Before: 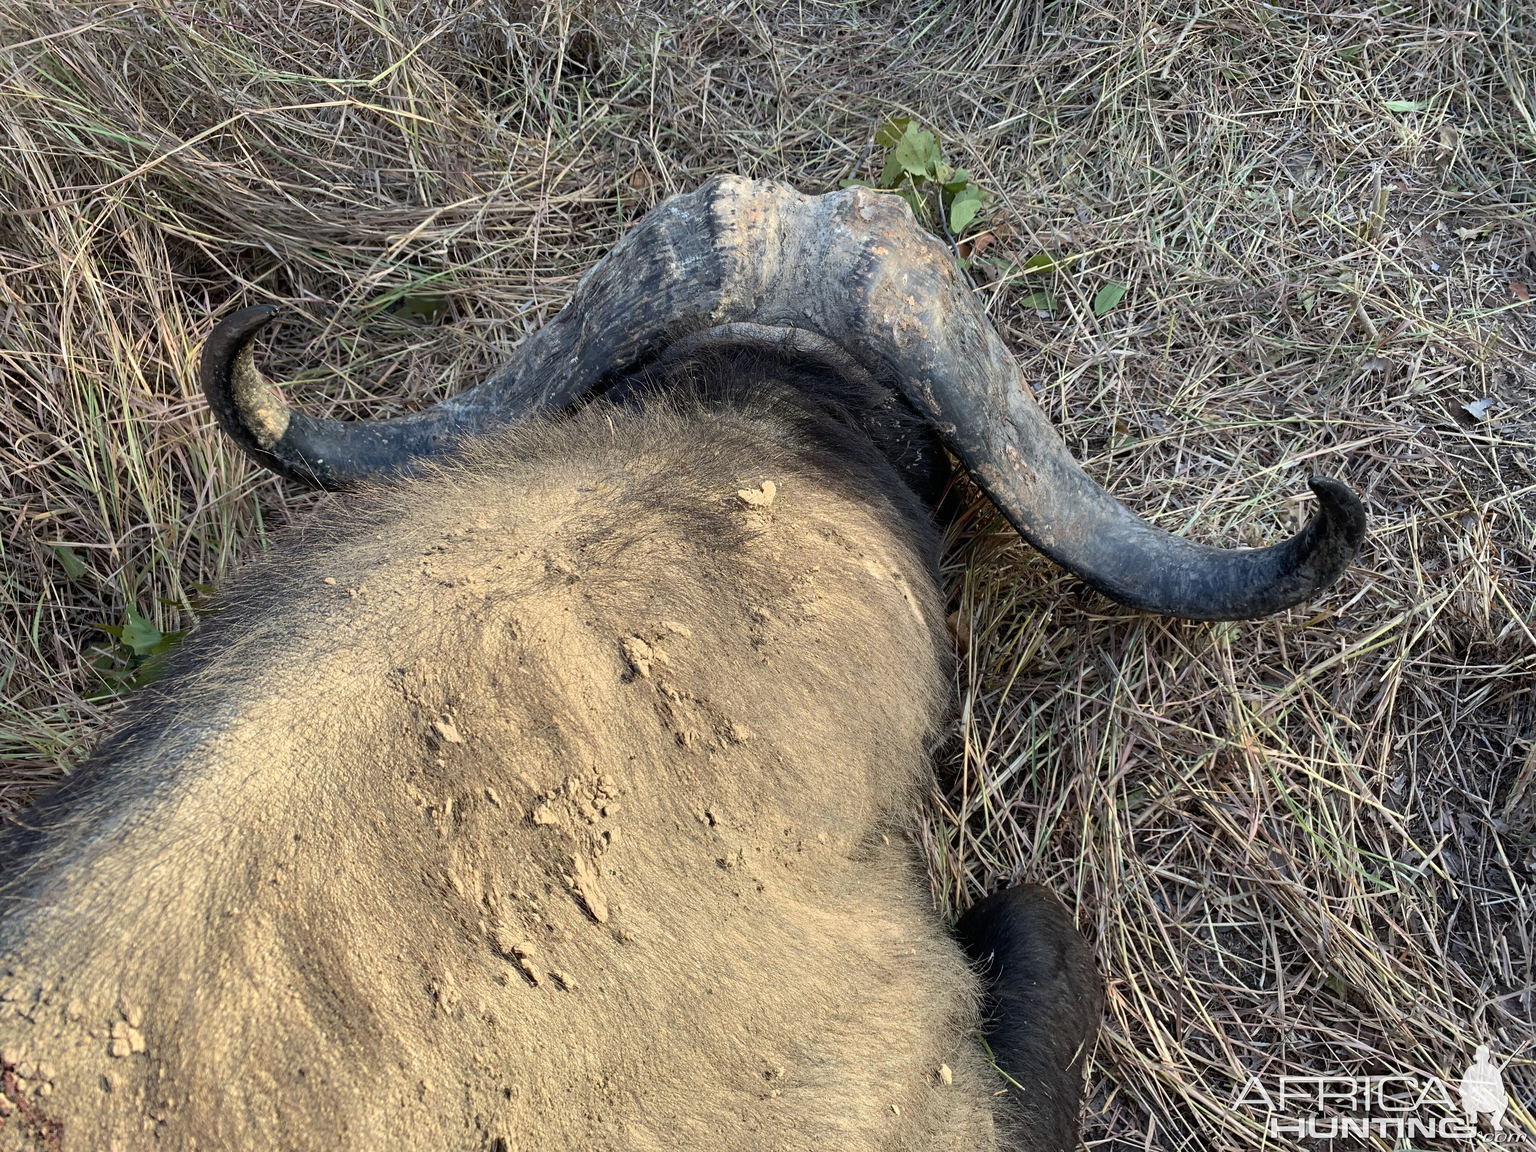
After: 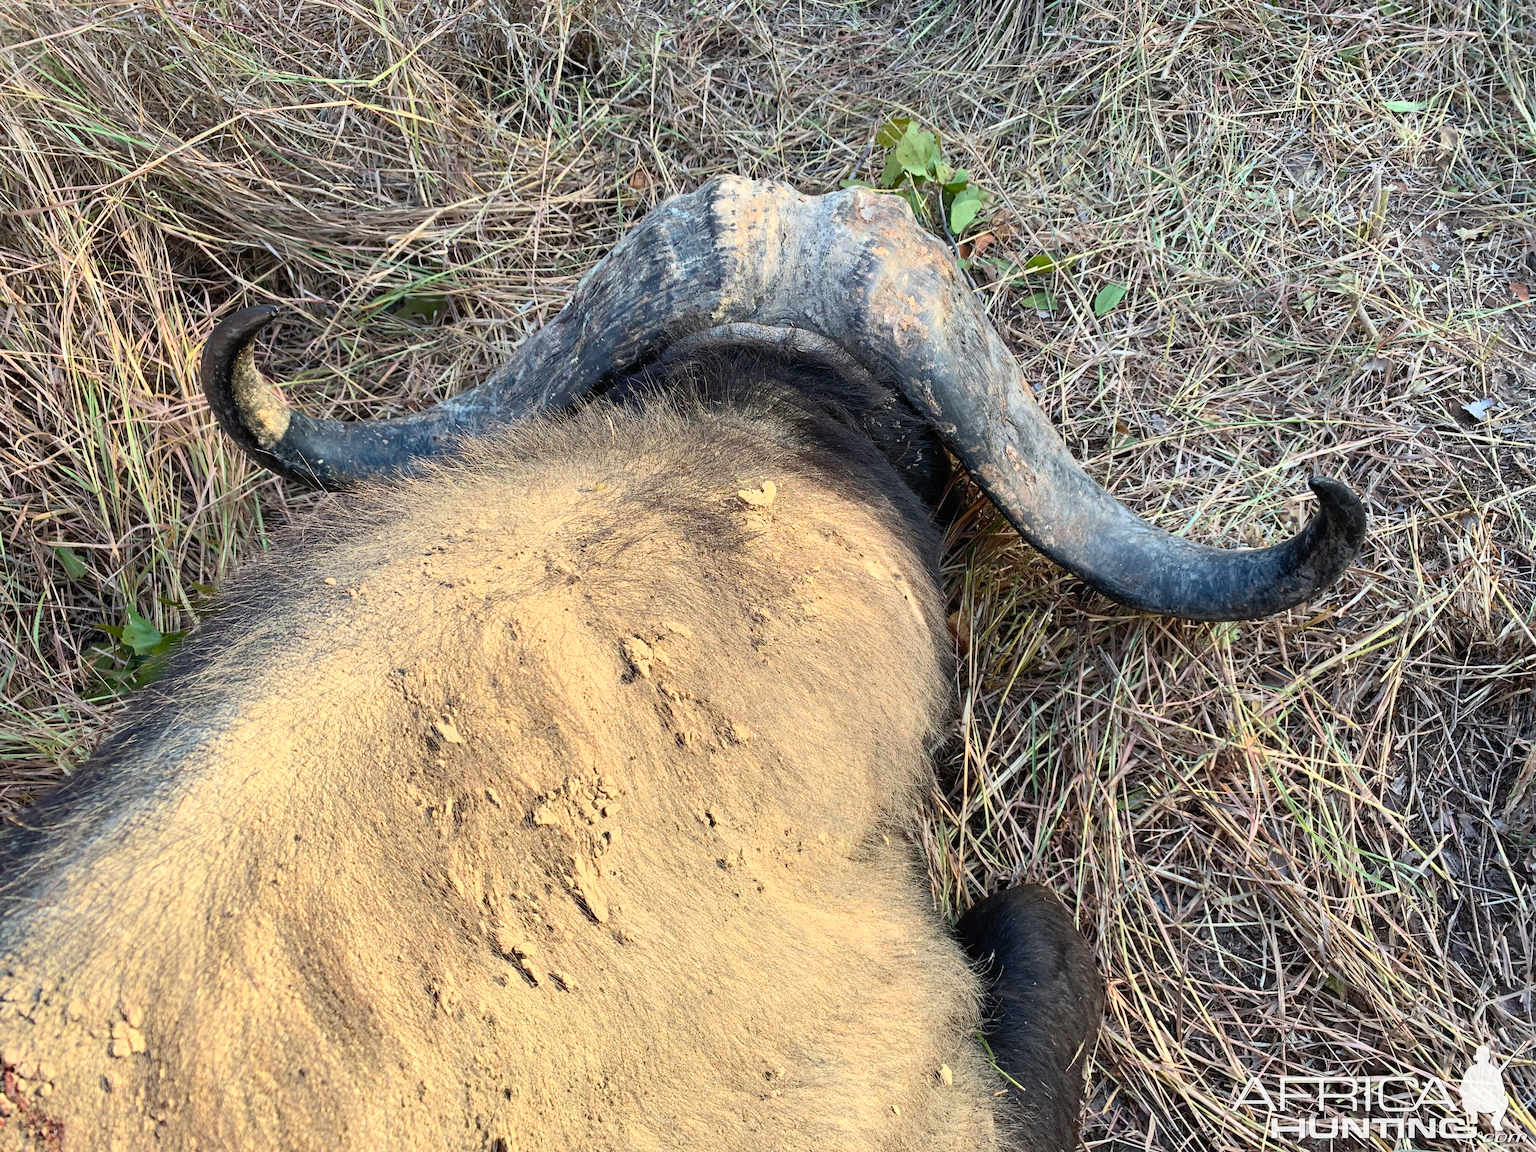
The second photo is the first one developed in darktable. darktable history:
contrast brightness saturation: contrast 0.197, brightness 0.167, saturation 0.218
